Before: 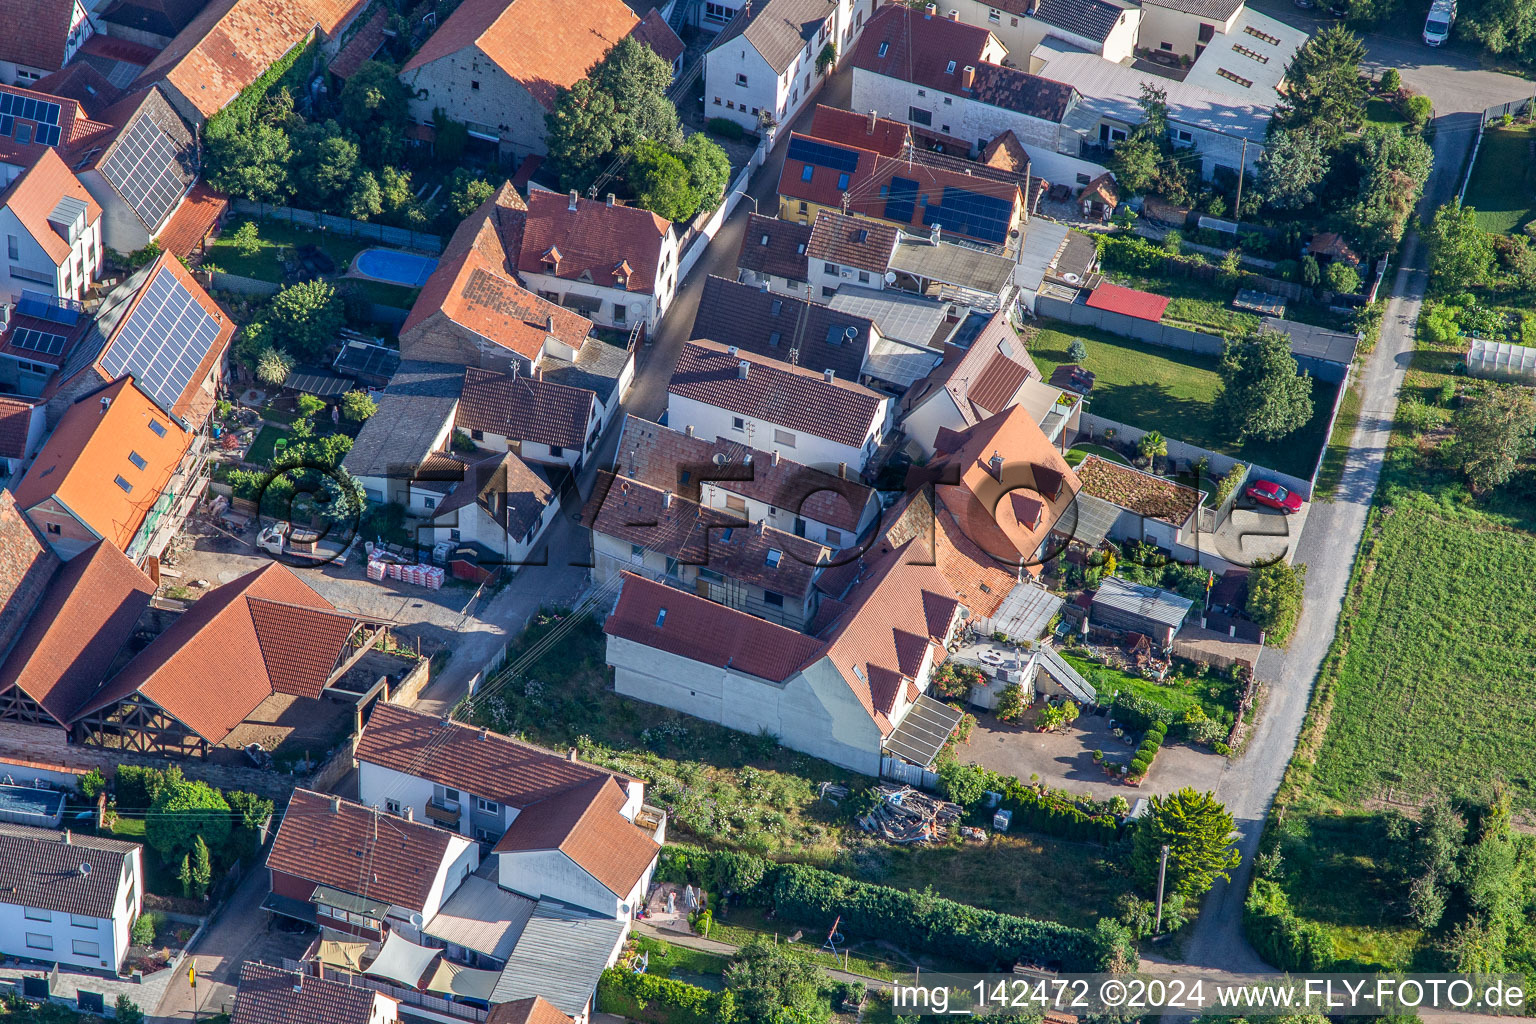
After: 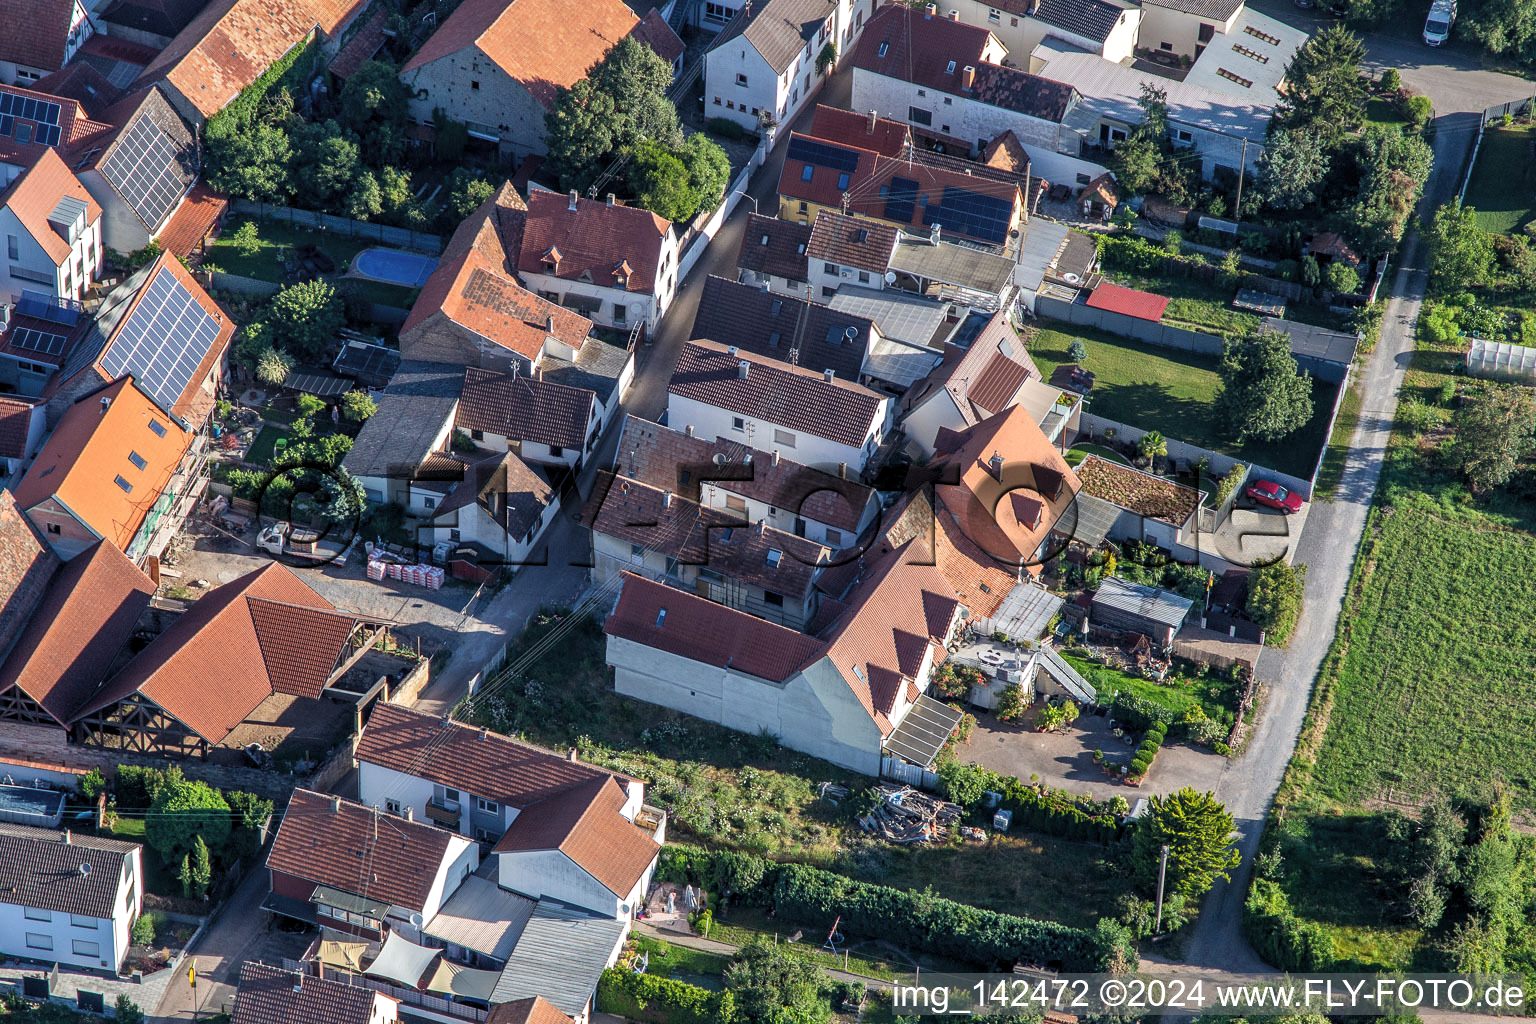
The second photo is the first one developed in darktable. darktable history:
contrast brightness saturation: contrast -0.078, brightness -0.036, saturation -0.108
levels: levels [0.062, 0.494, 0.925]
